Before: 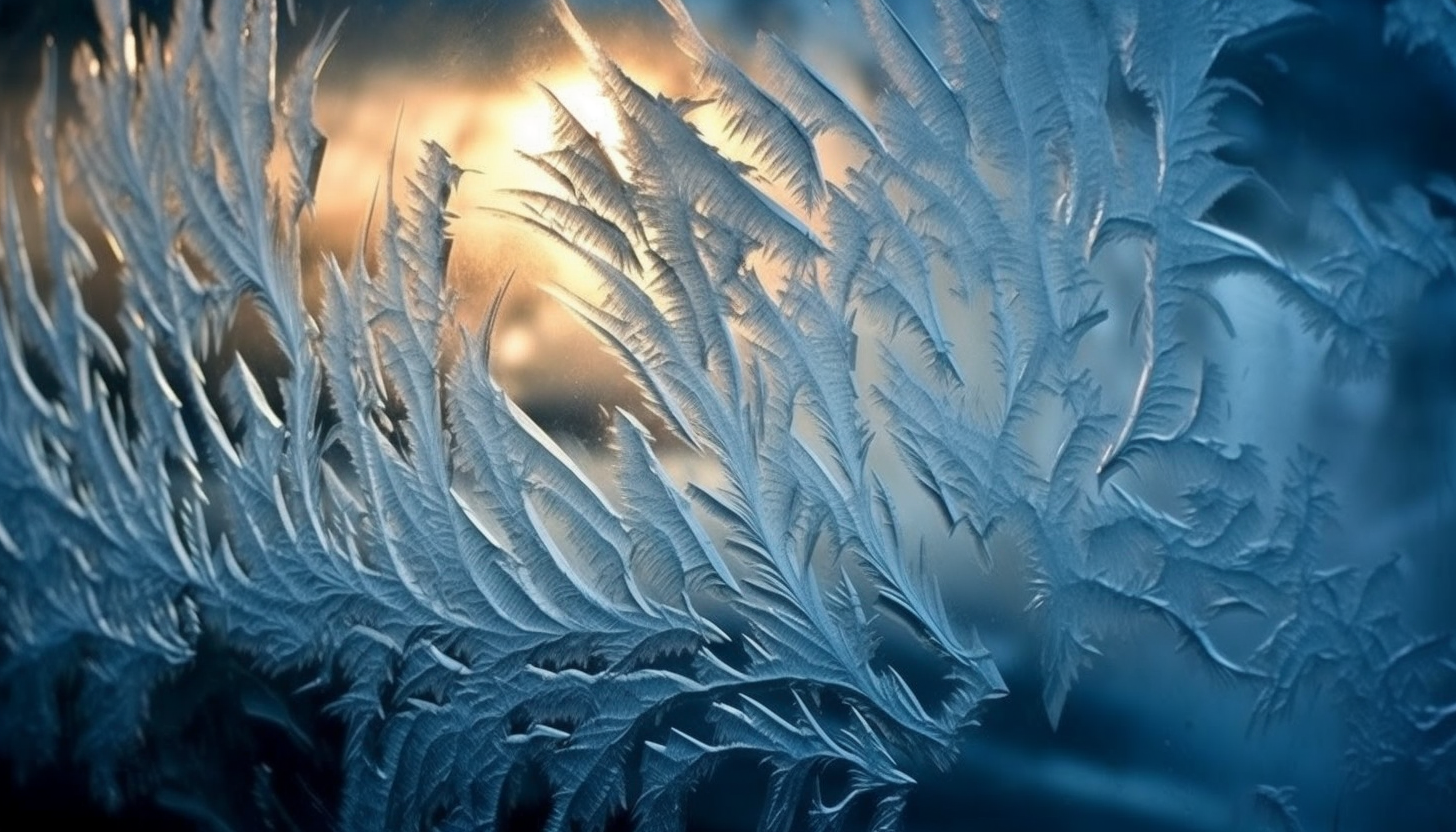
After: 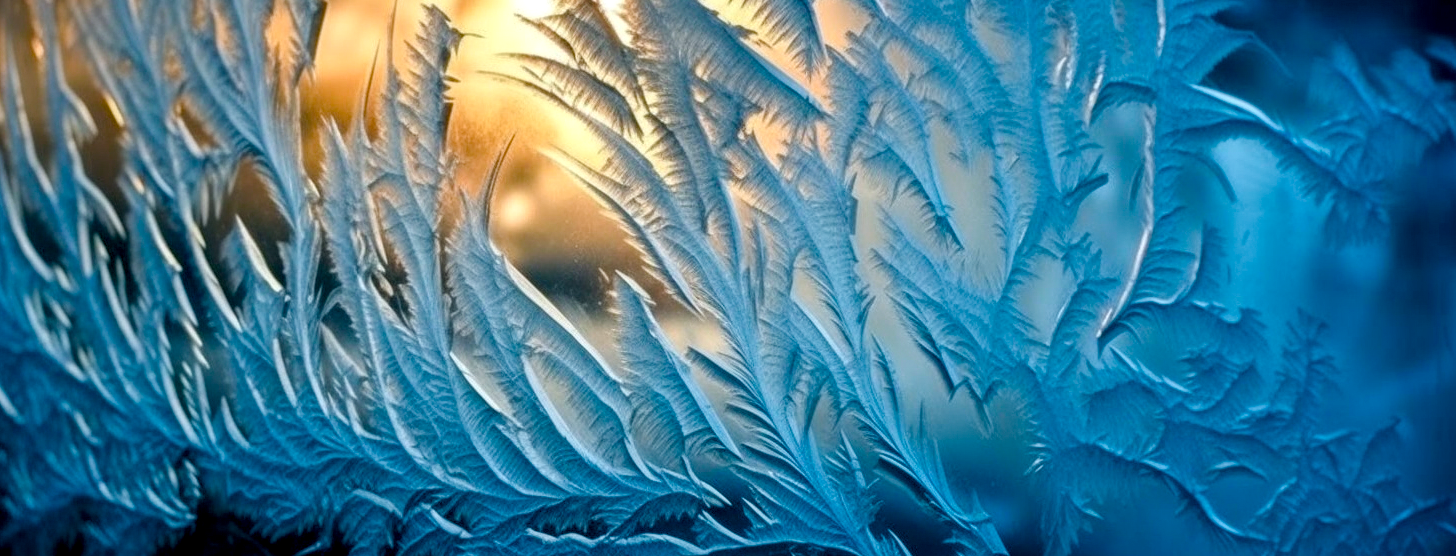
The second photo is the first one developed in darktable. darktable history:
color balance rgb: global offset › luminance -0.361%, linear chroma grading › shadows -7.845%, linear chroma grading › global chroma 9.721%, perceptual saturation grading › global saturation 40.491%, perceptual saturation grading › highlights -25.183%, perceptual saturation grading › mid-tones 34.906%, perceptual saturation grading › shadows 35.132%, global vibrance 20%
crop: top 16.385%, bottom 16.781%
local contrast: on, module defaults
